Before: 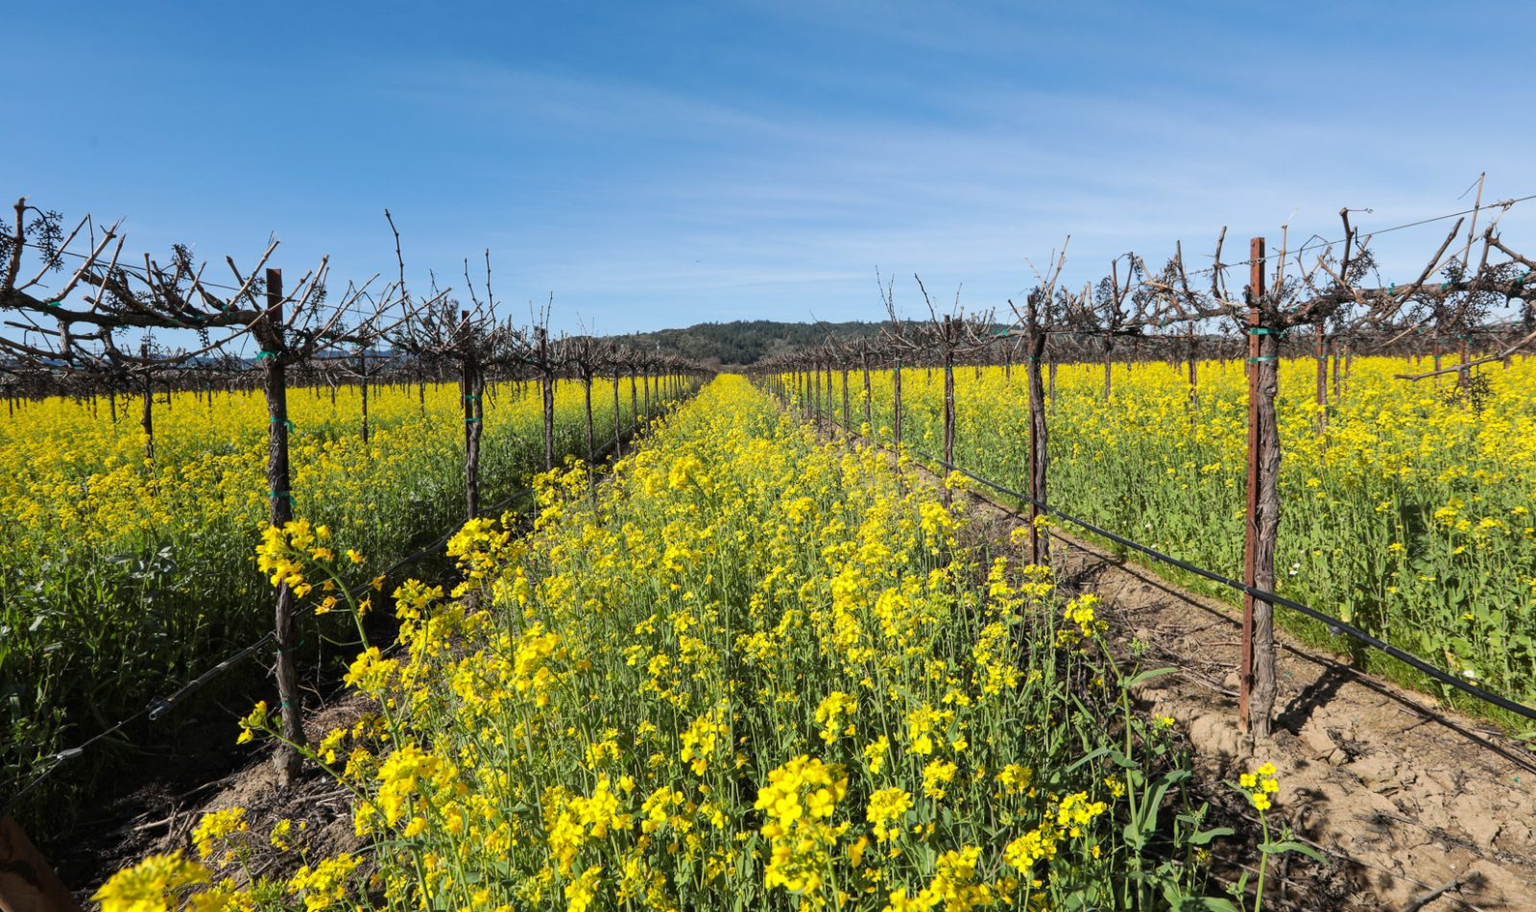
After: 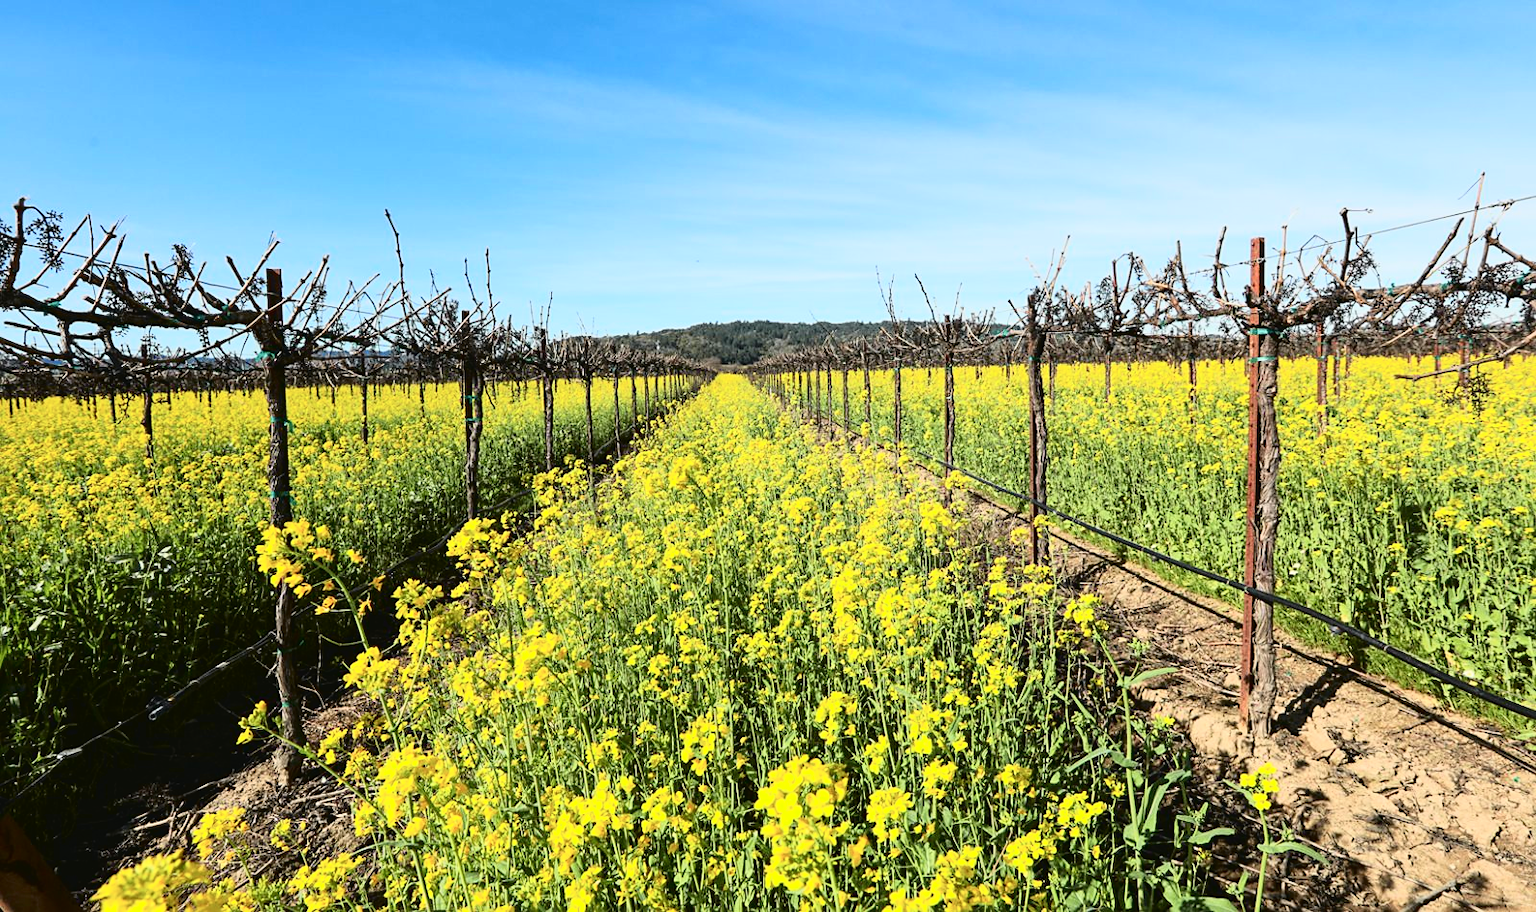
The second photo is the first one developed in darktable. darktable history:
exposure: exposure 0.081 EV, compensate highlight preservation false
tone curve: curves: ch0 [(0.003, 0.032) (0.037, 0.037) (0.149, 0.117) (0.297, 0.318) (0.41, 0.48) (0.541, 0.649) (0.722, 0.857) (0.875, 0.946) (1, 0.98)]; ch1 [(0, 0) (0.305, 0.325) (0.453, 0.437) (0.482, 0.474) (0.501, 0.498) (0.506, 0.503) (0.559, 0.576) (0.6, 0.635) (0.656, 0.707) (1, 1)]; ch2 [(0, 0) (0.323, 0.277) (0.408, 0.399) (0.45, 0.48) (0.499, 0.502) (0.515, 0.532) (0.573, 0.602) (0.653, 0.675) (0.75, 0.756) (1, 1)], color space Lab, independent channels, preserve colors none
sharpen: radius 1.864, amount 0.398, threshold 1.271
